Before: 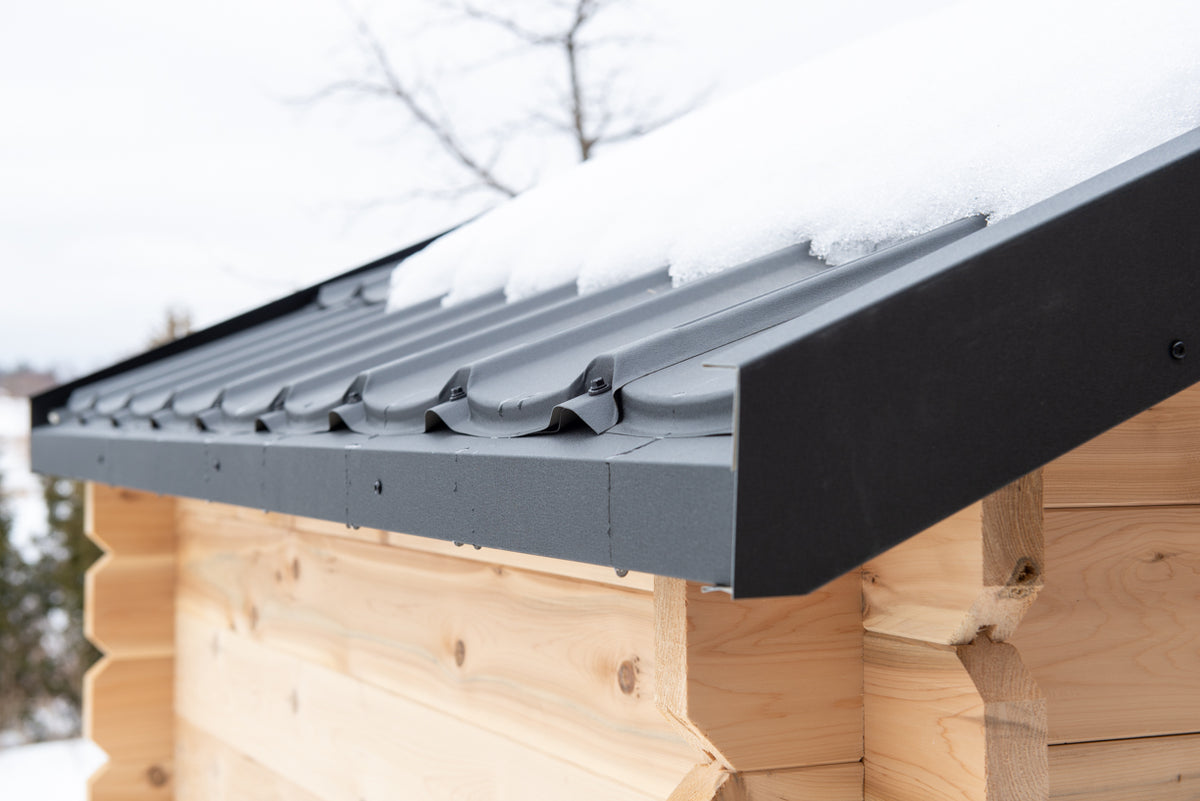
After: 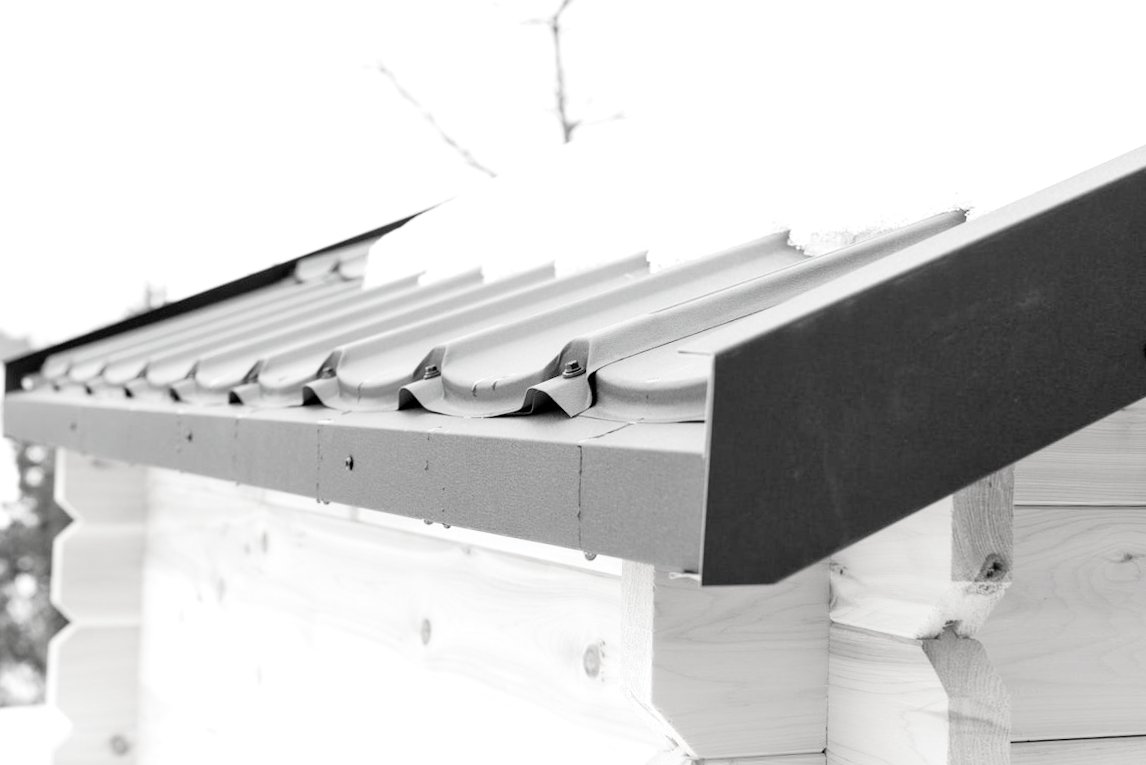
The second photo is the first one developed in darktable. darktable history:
filmic rgb: black relative exposure -5.02 EV, white relative exposure 3.17 EV, threshold 3.02 EV, hardness 3.48, contrast 1.191, highlights saturation mix -48.98%, color science v5 (2021), contrast in shadows safe, contrast in highlights safe, enable highlight reconstruction true
tone equalizer: -8 EV 0.241 EV, -7 EV 0.451 EV, -6 EV 0.431 EV, -5 EV 0.219 EV, -3 EV -0.247 EV, -2 EV -0.445 EV, -1 EV -0.394 EV, +0 EV -0.271 EV, smoothing diameter 2.1%, edges refinement/feathering 20.45, mask exposure compensation -1.57 EV, filter diffusion 5
crop and rotate: angle -1.82°
exposure: black level correction 0, exposure 1.457 EV, compensate exposure bias true, compensate highlight preservation false
